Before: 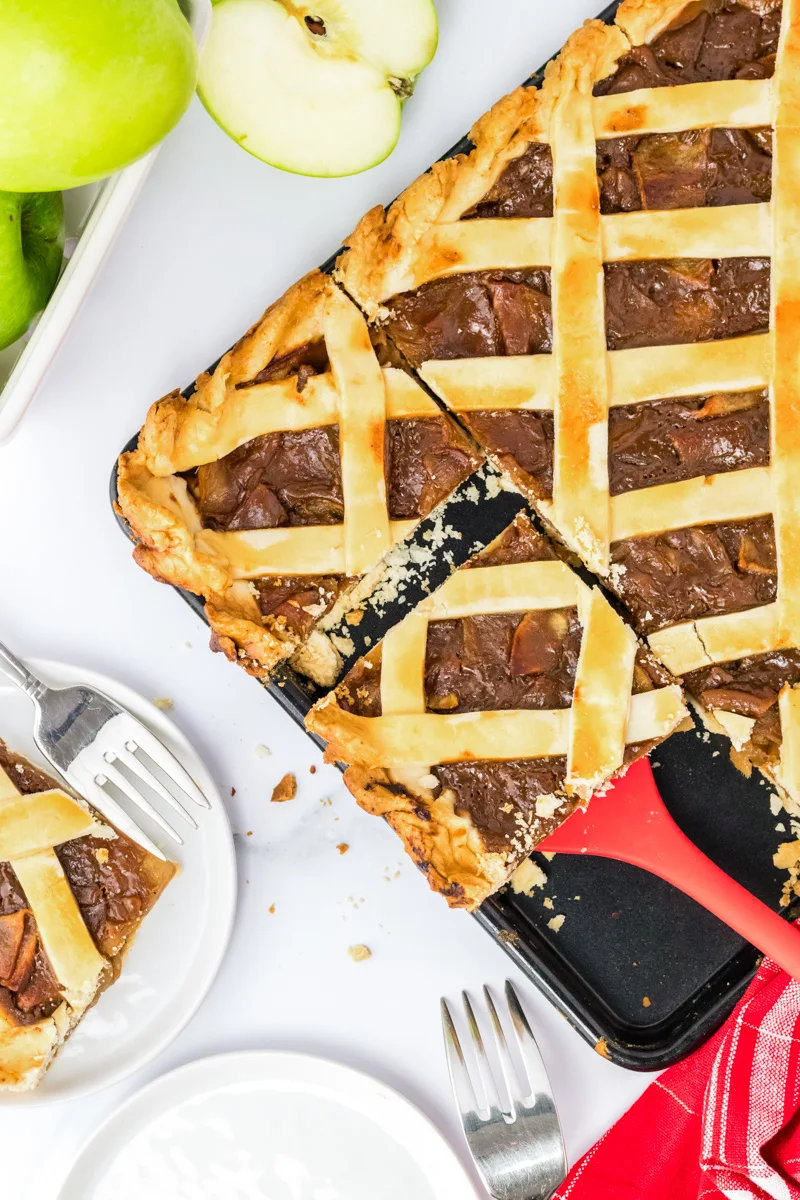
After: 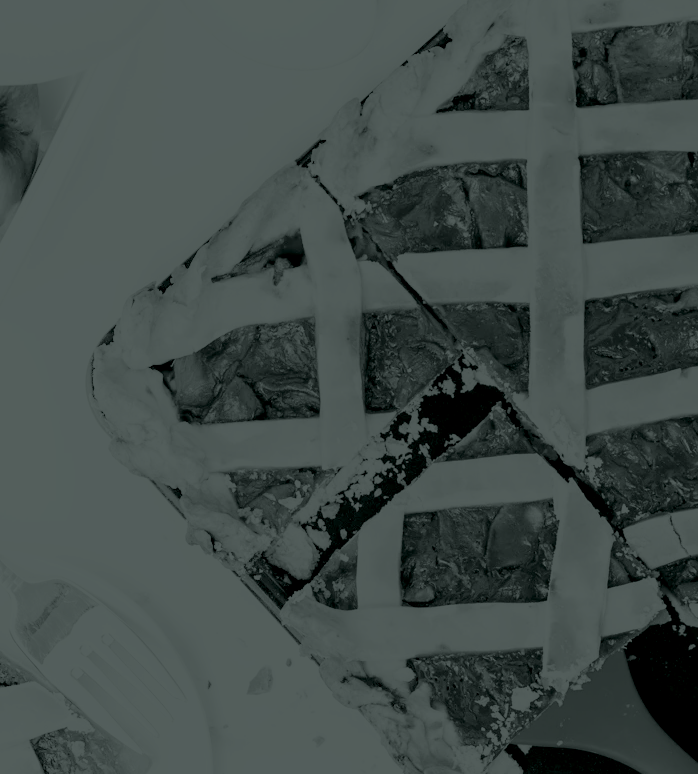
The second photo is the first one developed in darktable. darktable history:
colorize: hue 90°, saturation 19%, lightness 1.59%, version 1
shadows and highlights: highlights 70.7, soften with gaussian
base curve: curves: ch0 [(0, 0) (0.688, 0.865) (1, 1)], preserve colors none
crop: left 3.015%, top 8.969%, right 9.647%, bottom 26.457%
